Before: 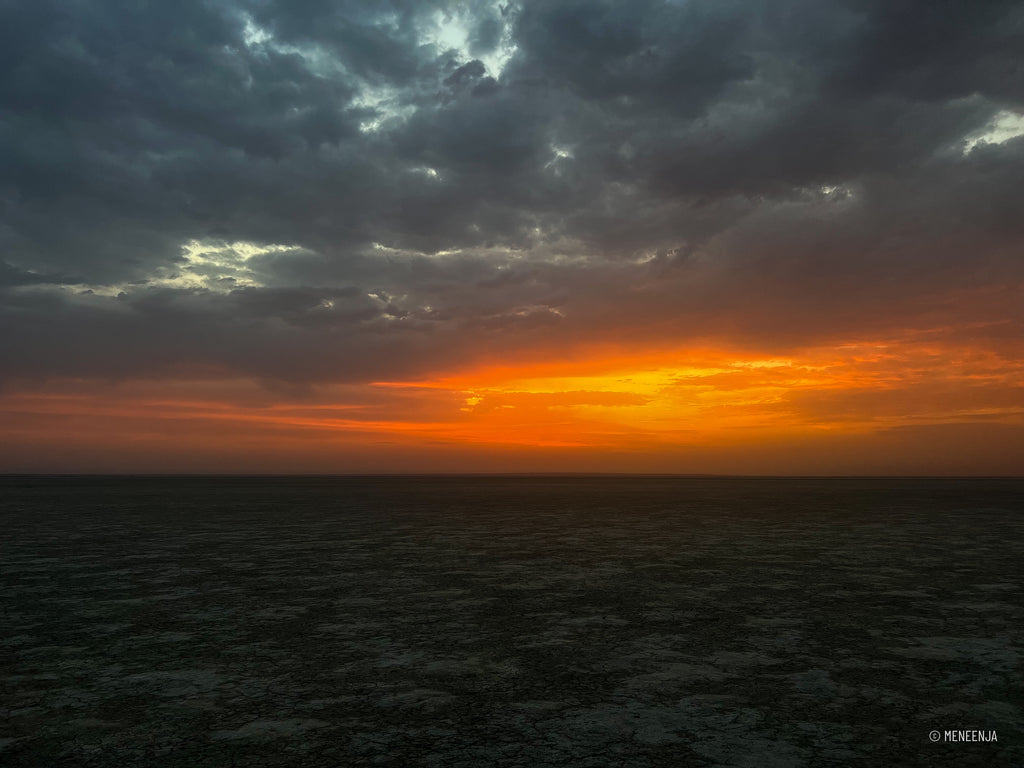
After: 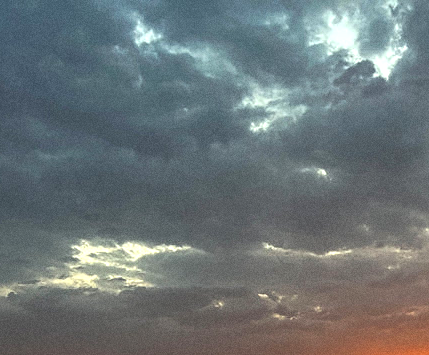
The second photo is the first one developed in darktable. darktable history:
sharpen: radius 2.167, amount 0.381, threshold 0
grain: coarseness 0.47 ISO
crop and rotate: left 10.817%, top 0.062%, right 47.194%, bottom 53.626%
exposure: black level correction 0, exposure 0.7 EV, compensate exposure bias true, compensate highlight preservation false
